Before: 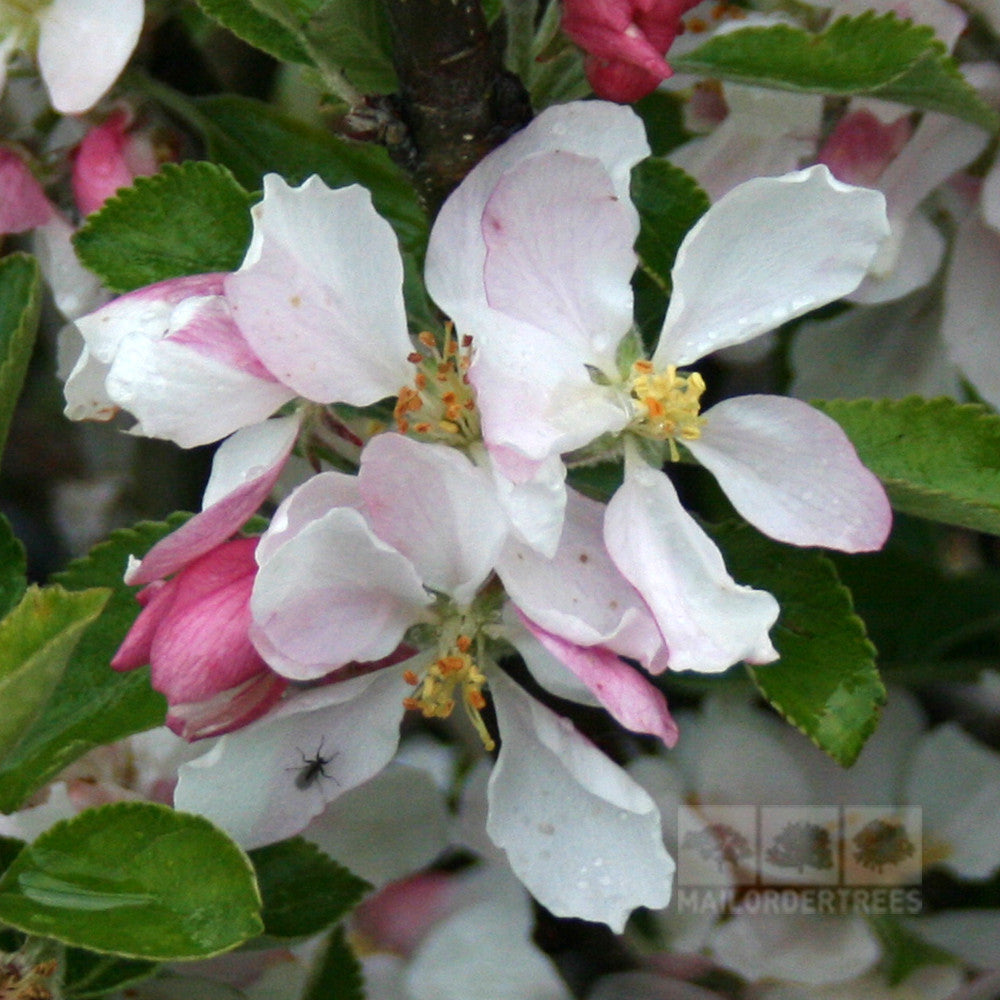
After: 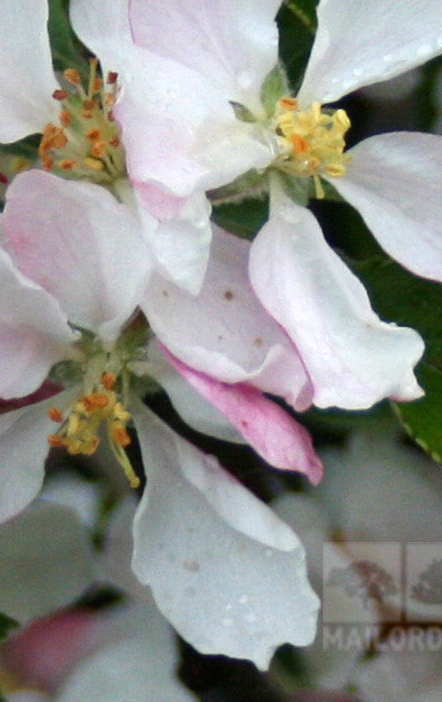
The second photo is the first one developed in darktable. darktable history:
crop: left 35.57%, top 26.37%, right 20.183%, bottom 3.379%
